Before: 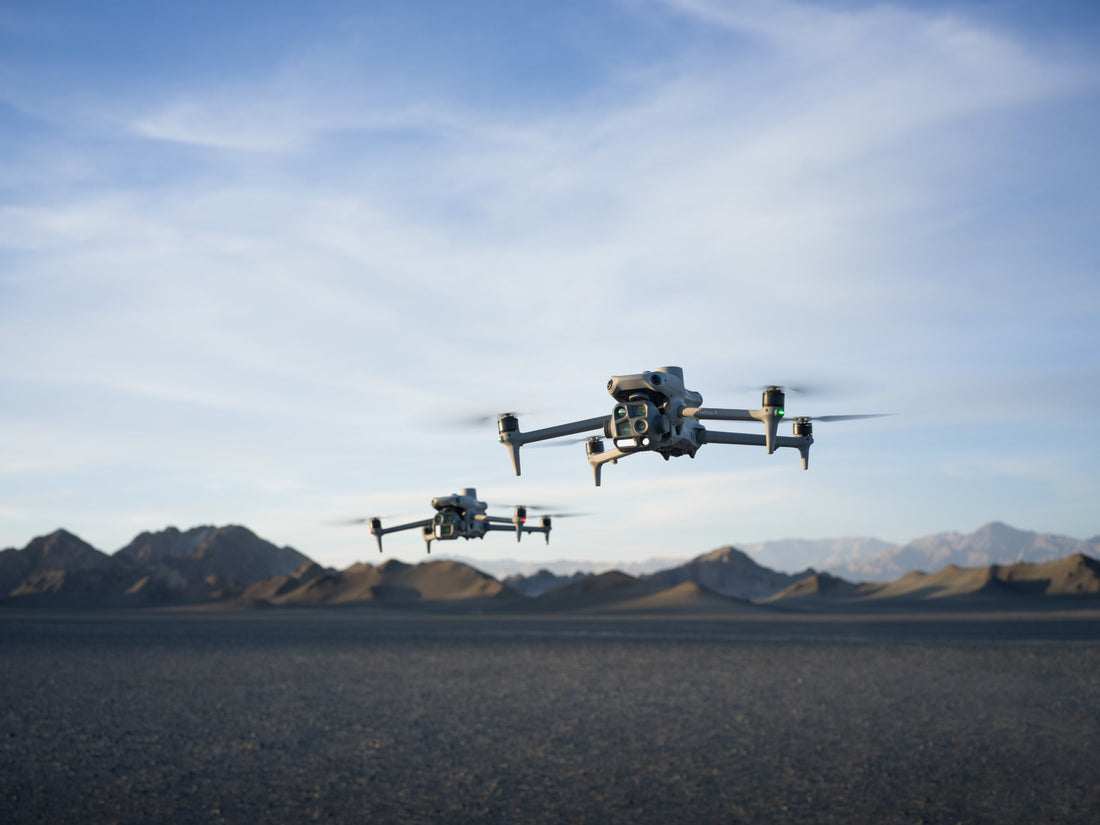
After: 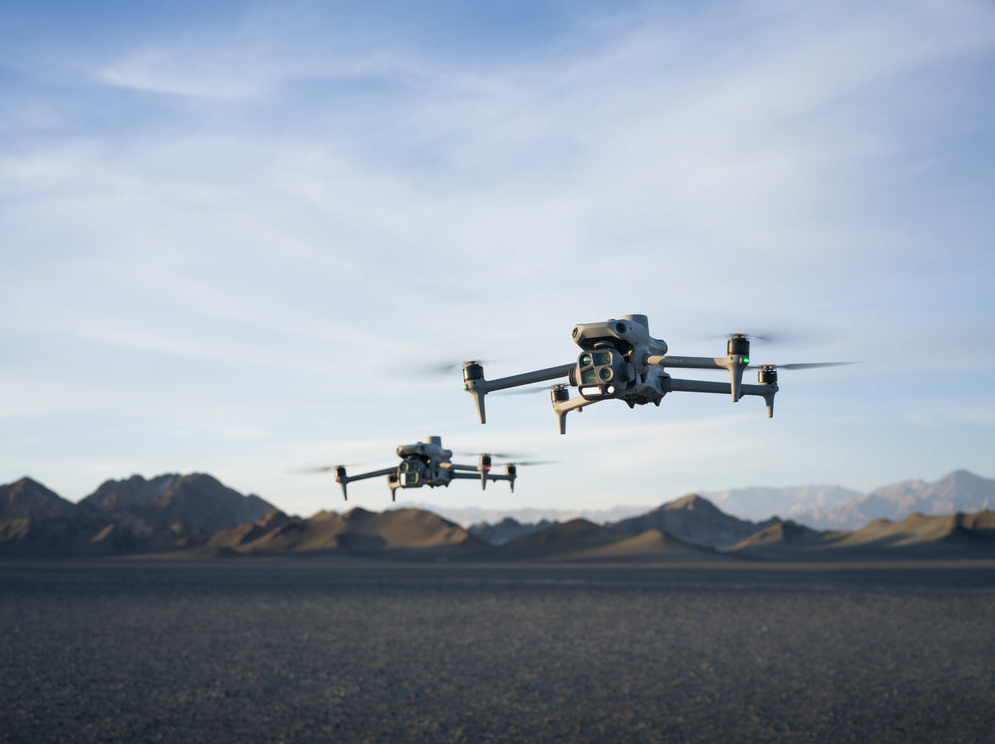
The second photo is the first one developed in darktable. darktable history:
crop: left 3.239%, top 6.398%, right 6.219%, bottom 3.328%
